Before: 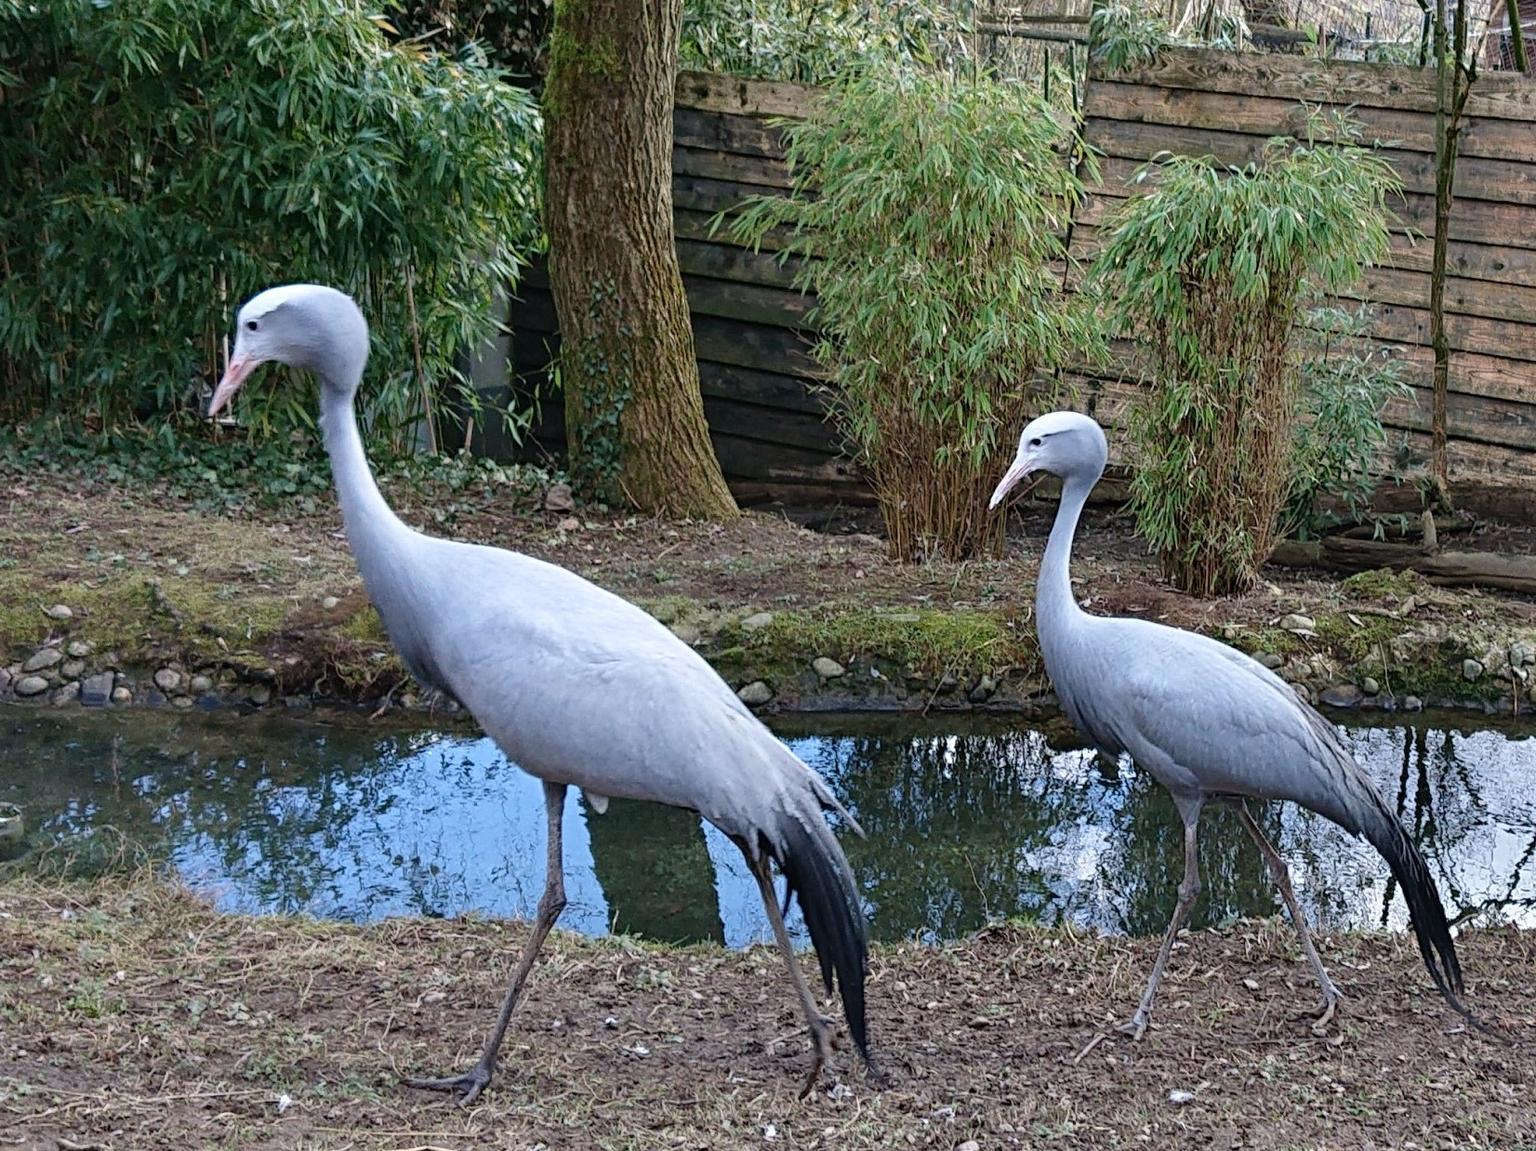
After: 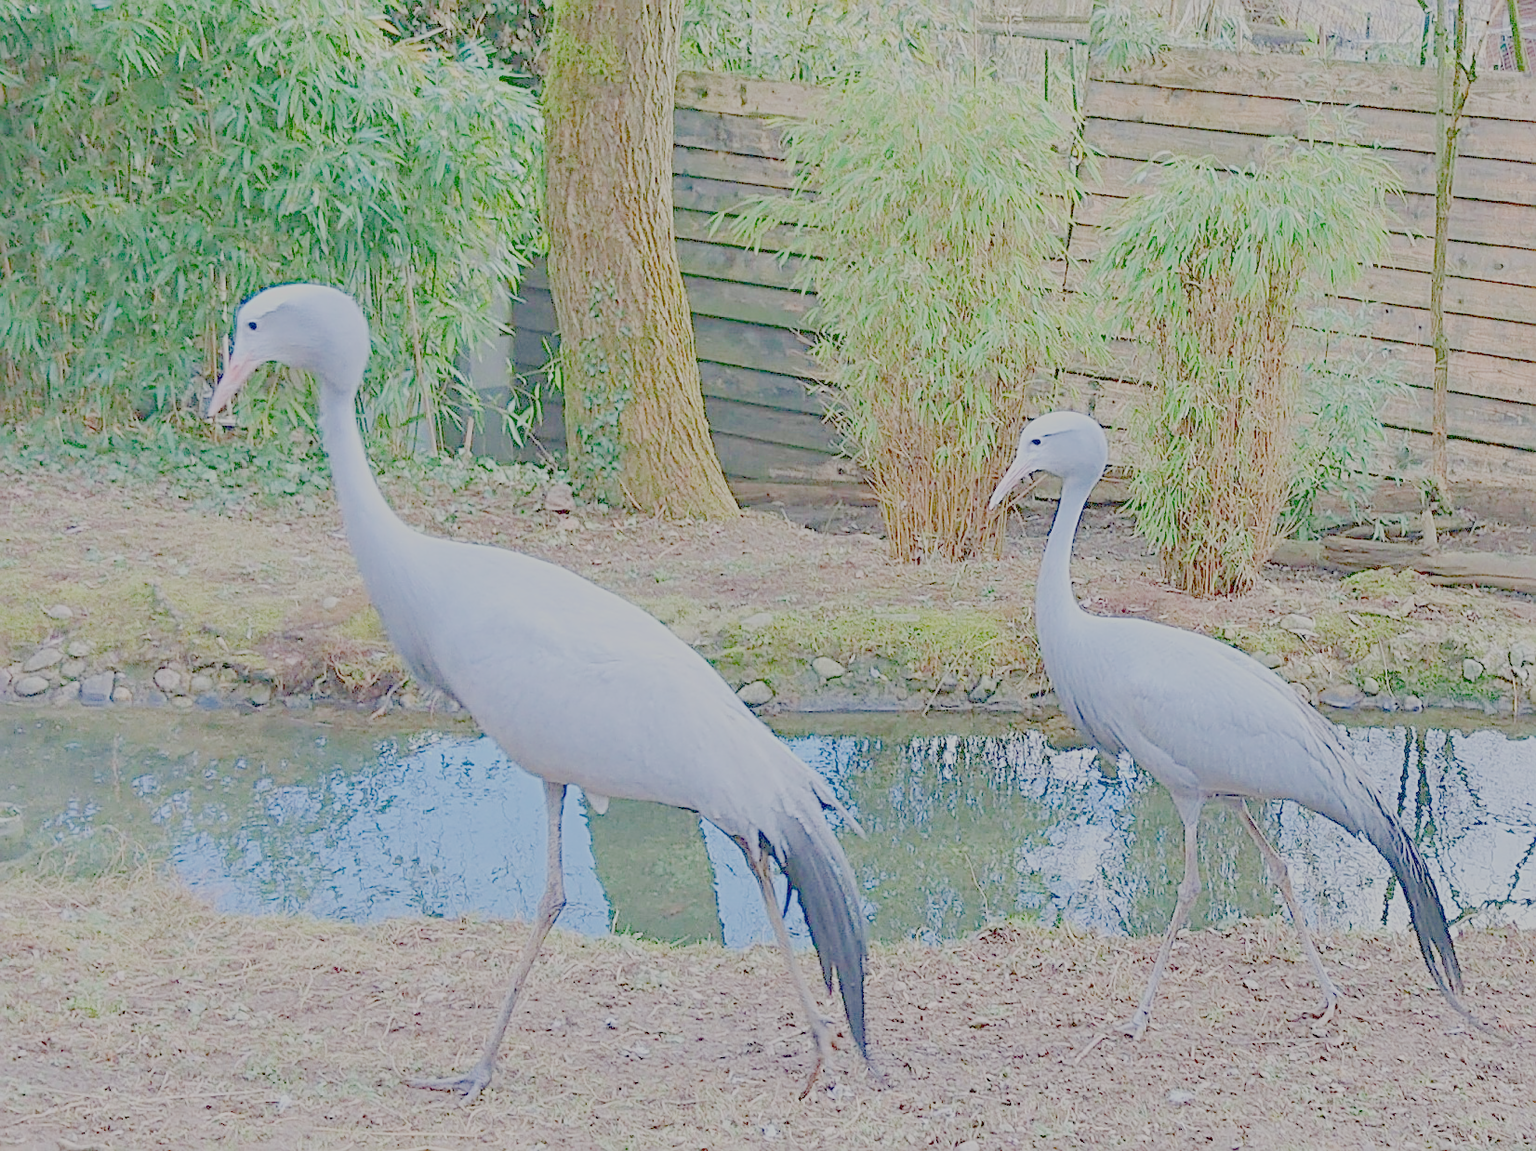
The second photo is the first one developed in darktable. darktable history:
sharpen: on, module defaults
white balance: red 1, blue 1
filmic rgb: black relative exposure -14 EV, white relative exposure 8 EV, threshold 3 EV, hardness 3.74, latitude 50%, contrast 0.5, color science v5 (2021), contrast in shadows safe, contrast in highlights safe
color balance rgb: global vibrance -1%
exposure: exposure 1.089 EV
